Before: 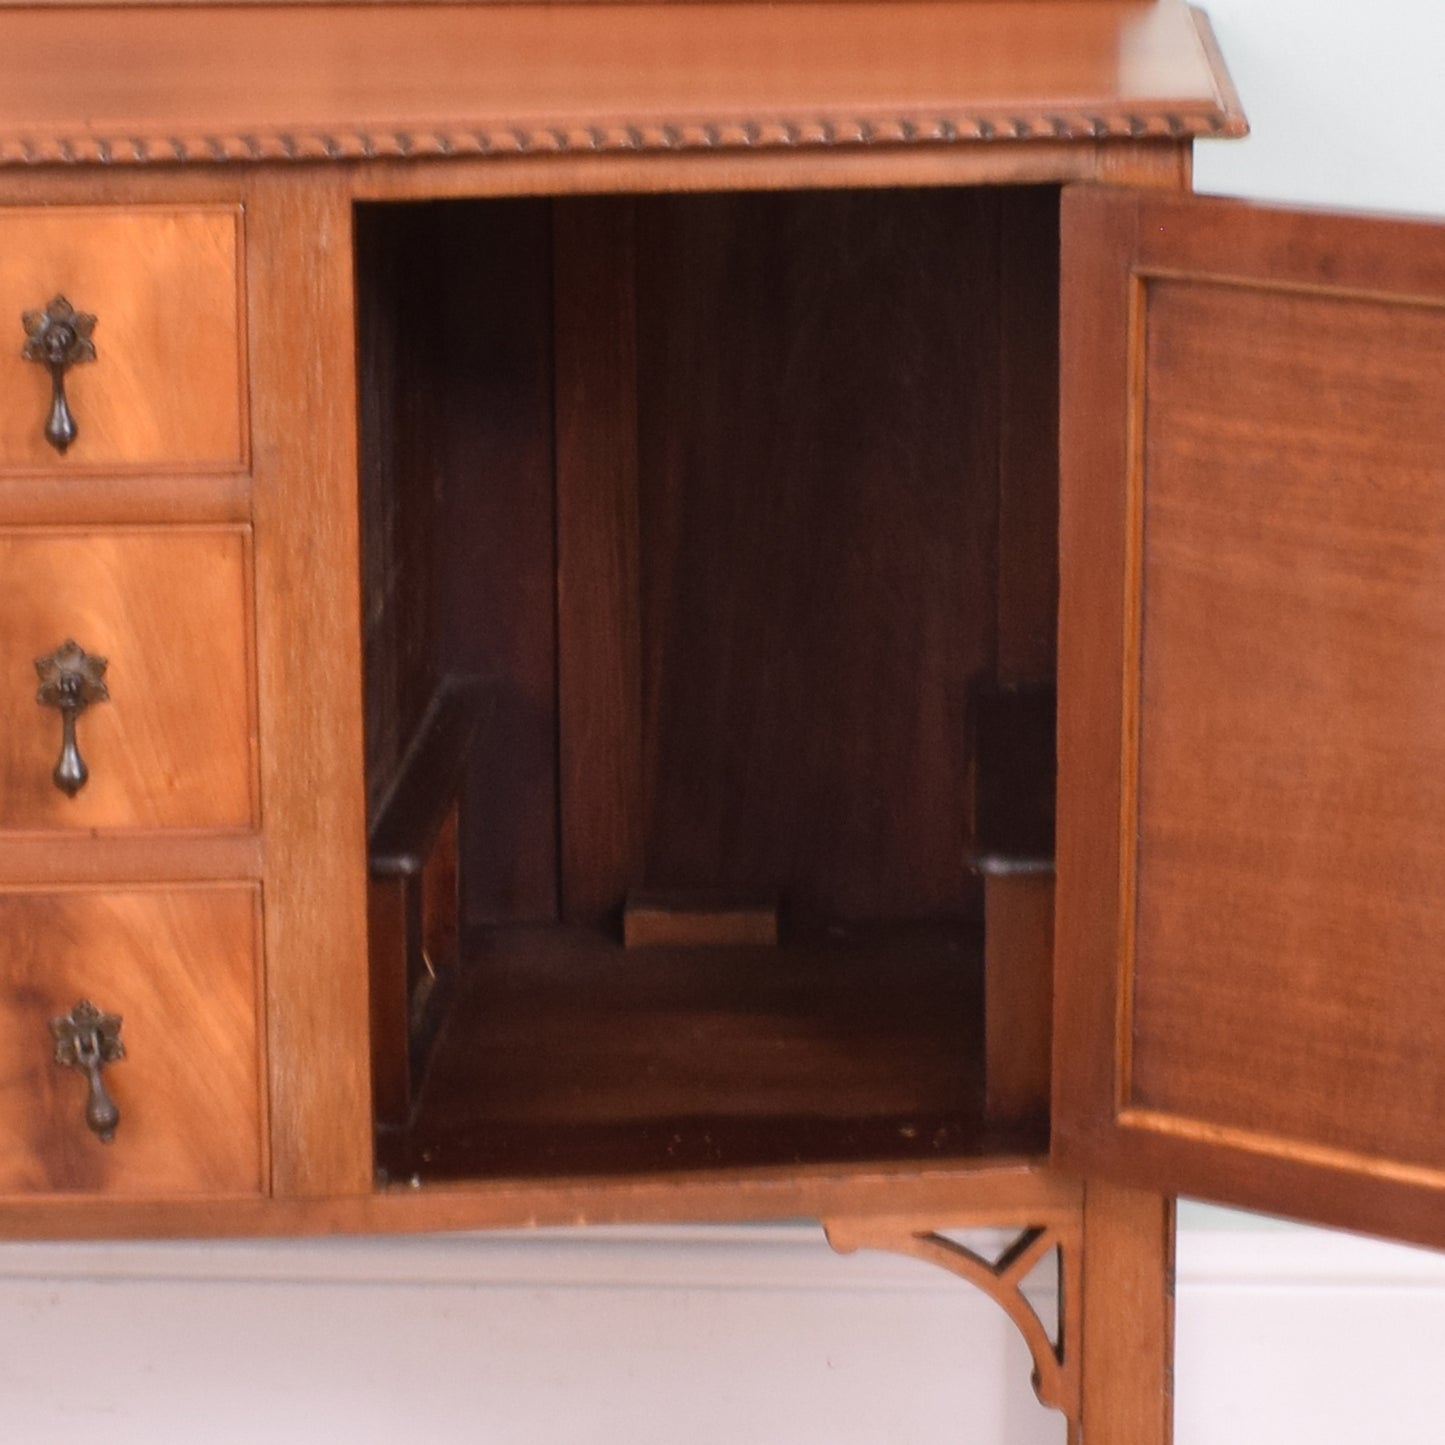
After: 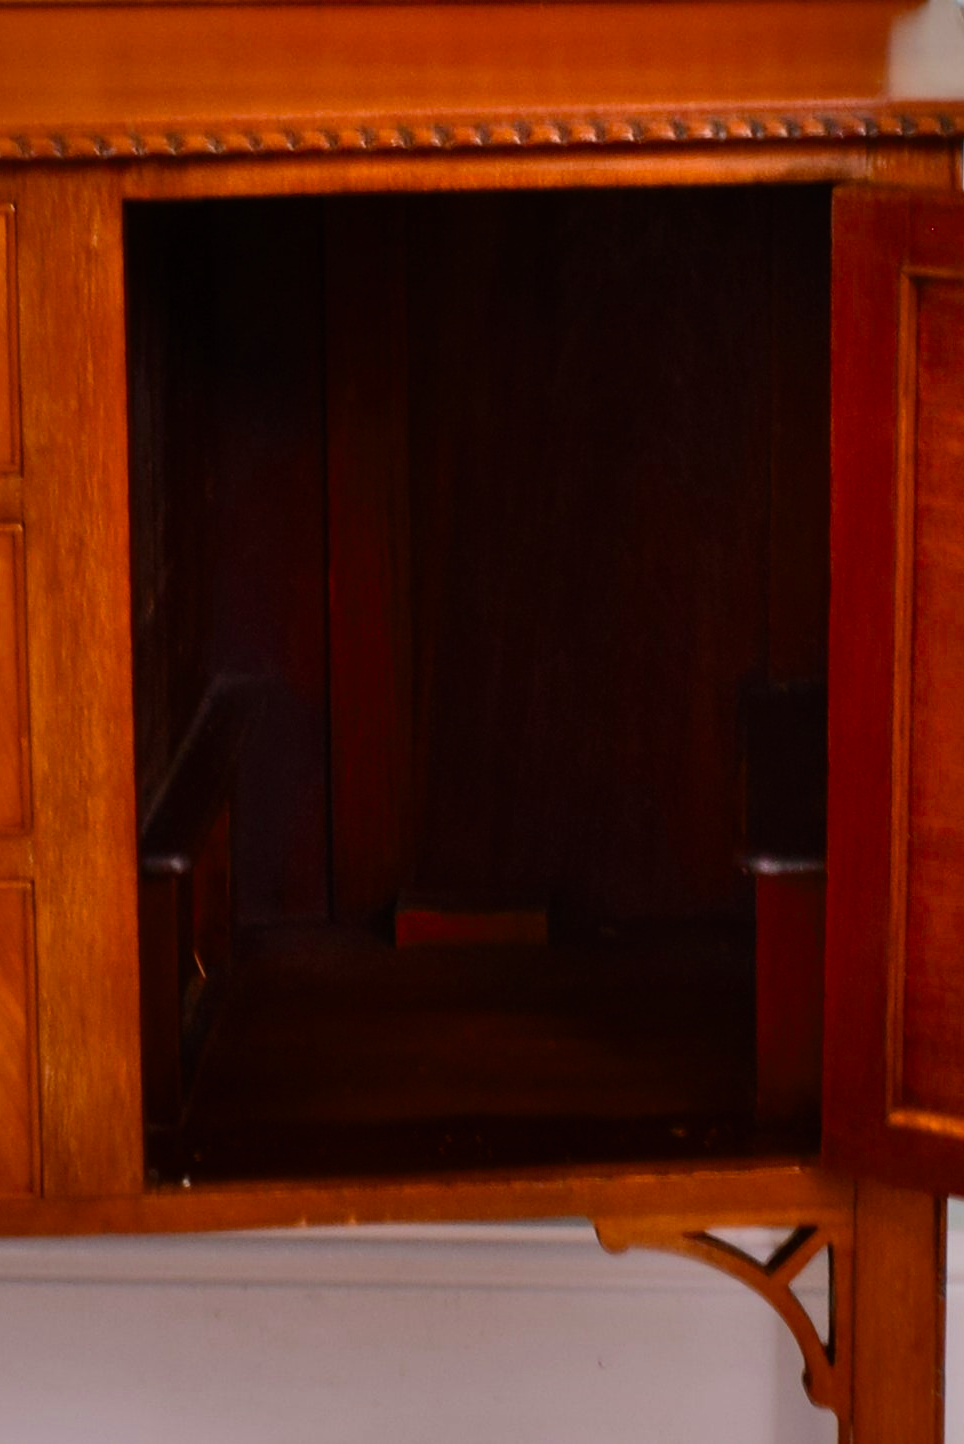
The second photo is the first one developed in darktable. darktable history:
crop and rotate: left 15.858%, right 17.393%
exposure: black level correction 0.001, exposure 0.498 EV, compensate highlight preservation false
base curve: curves: ch0 [(0, 0) (0.297, 0.298) (1, 1)], preserve colors none
color balance rgb: highlights gain › chroma 1.03%, highlights gain › hue 60.24°, shadows fall-off 102.136%, perceptual saturation grading › global saturation 25.477%, mask middle-gray fulcrum 23.264%, global vibrance 9.207%, contrast 15.08%, saturation formula JzAzBz (2021)
tone equalizer: -8 EV -1.97 EV, -7 EV -2 EV, -6 EV -1.98 EV, -5 EV -1.97 EV, -4 EV -1.98 EV, -3 EV -1.98 EV, -2 EV -2 EV, -1 EV -1.61 EV, +0 EV -1.99 EV
shadows and highlights: radius 135.49, soften with gaussian
contrast brightness saturation: contrast 0.233, brightness 0.109, saturation 0.29
